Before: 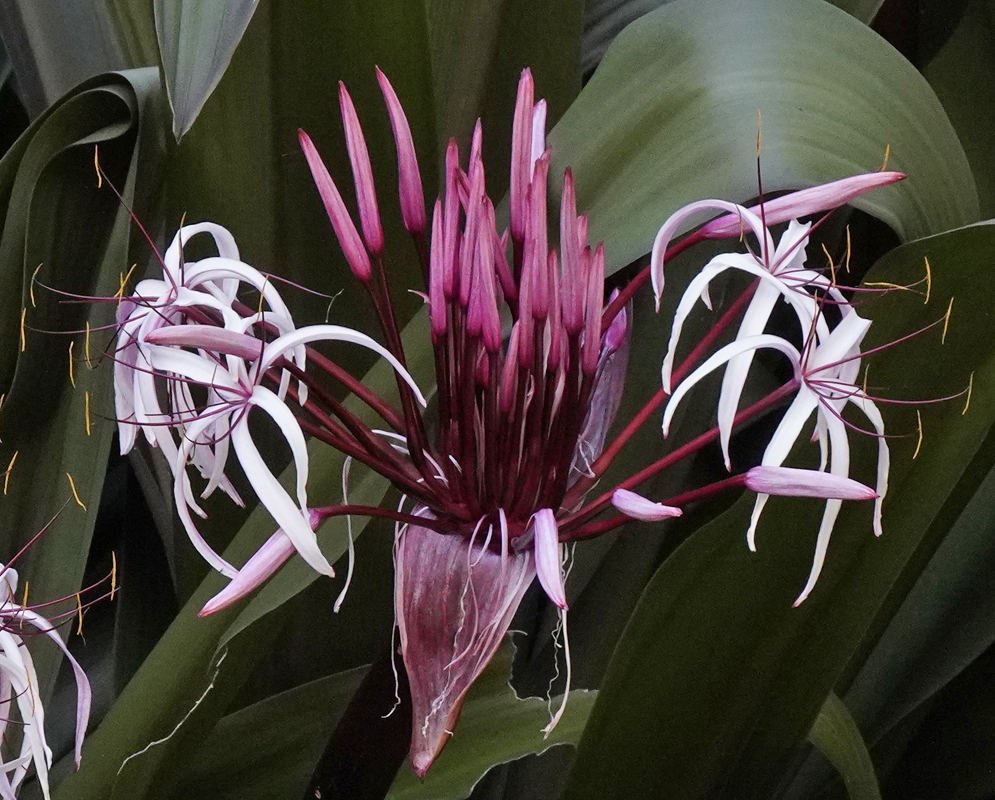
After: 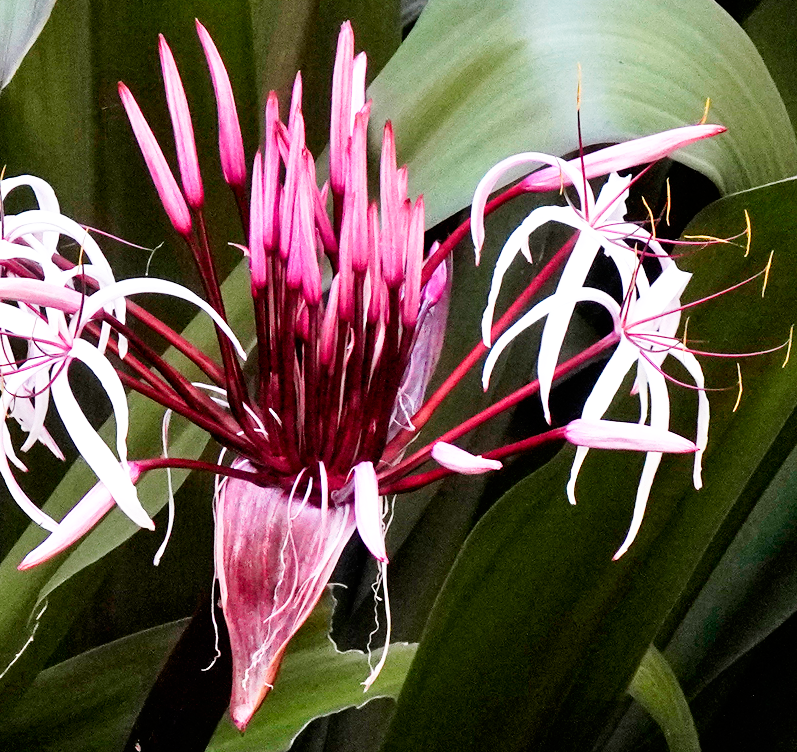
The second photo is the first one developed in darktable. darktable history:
crop and rotate: left 18.098%, top 5.992%, right 1.76%
exposure: exposure 0.562 EV, compensate highlight preservation false
base curve: curves: ch0 [(0, 0) (0.005, 0.002) (0.15, 0.3) (0.4, 0.7) (0.75, 0.95) (1, 1)], preserve colors none
